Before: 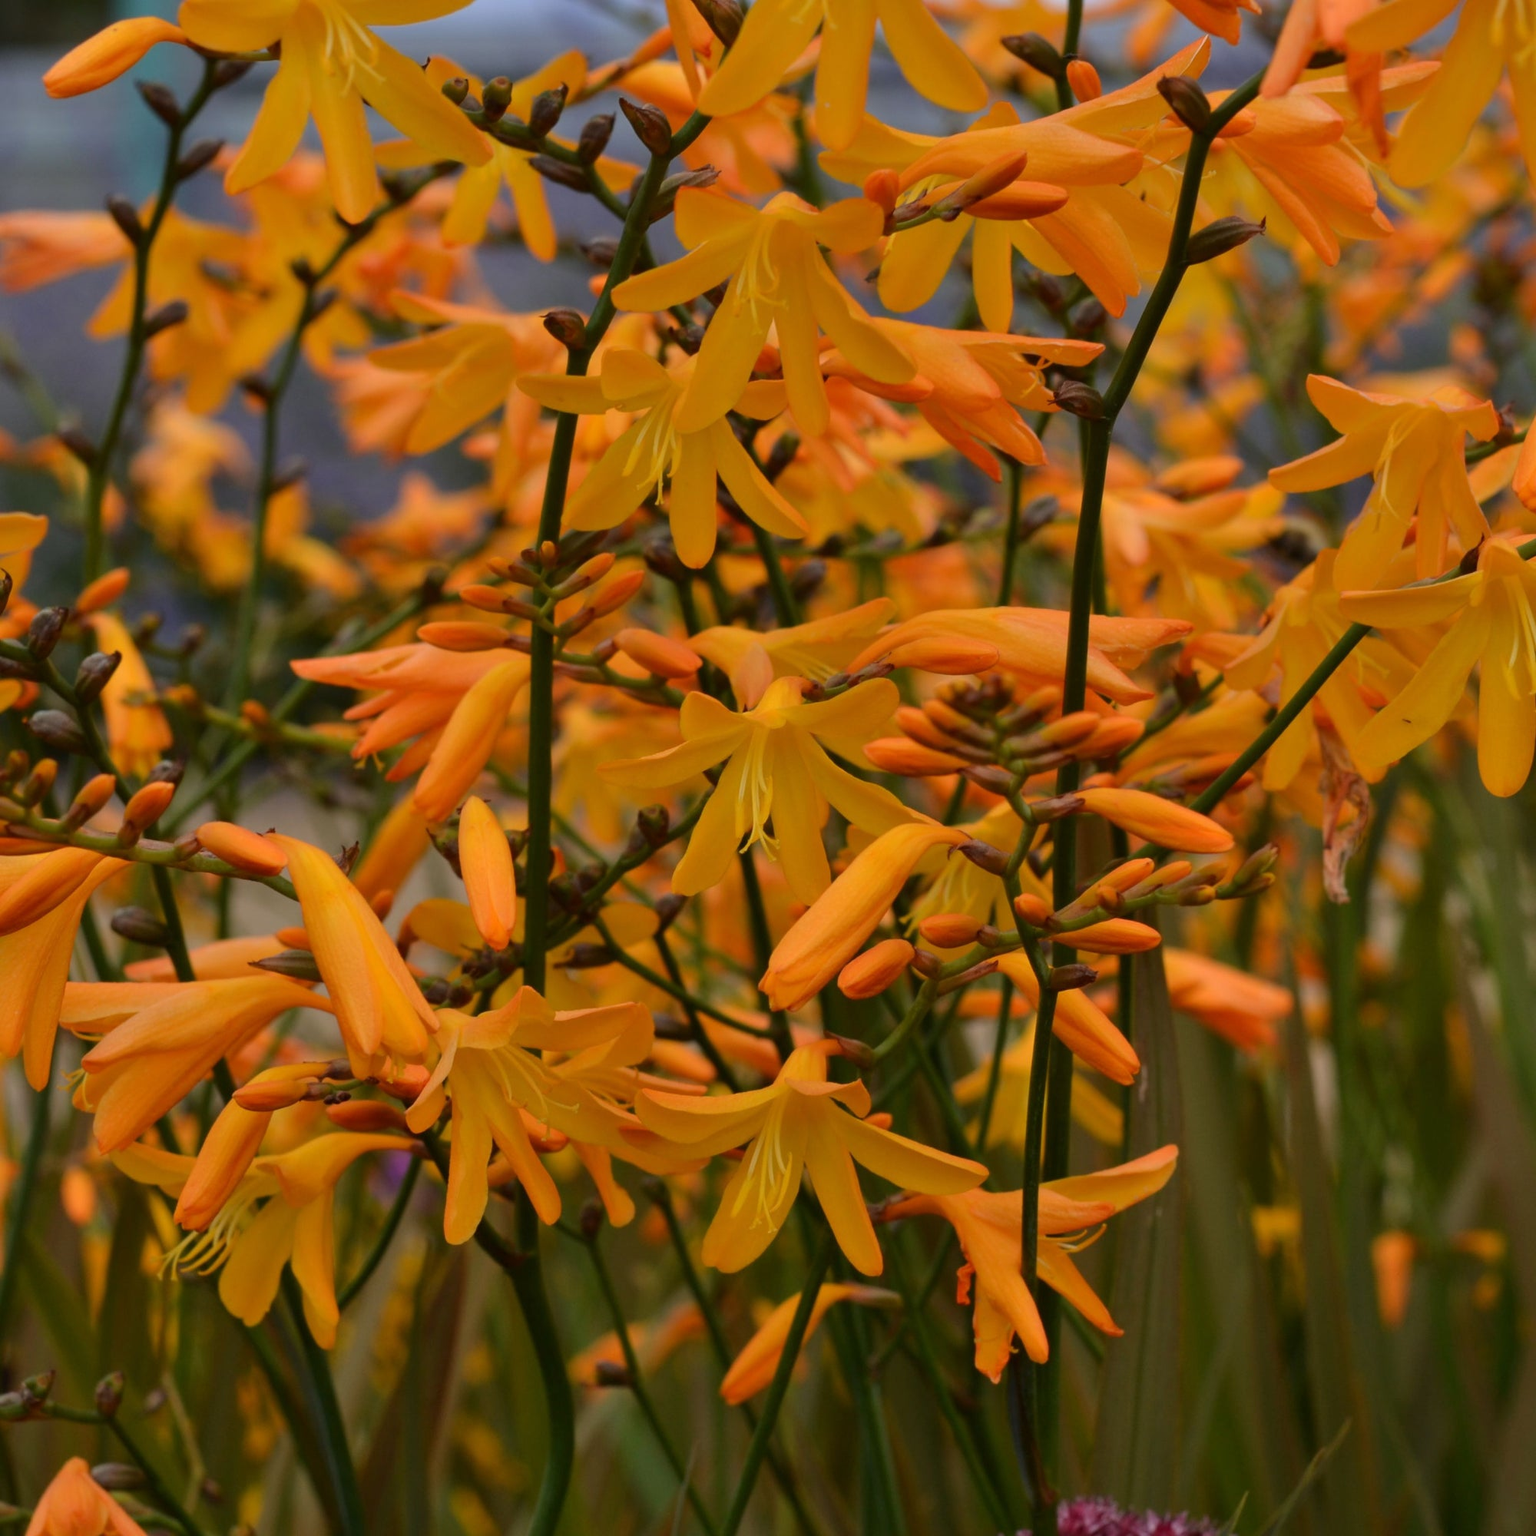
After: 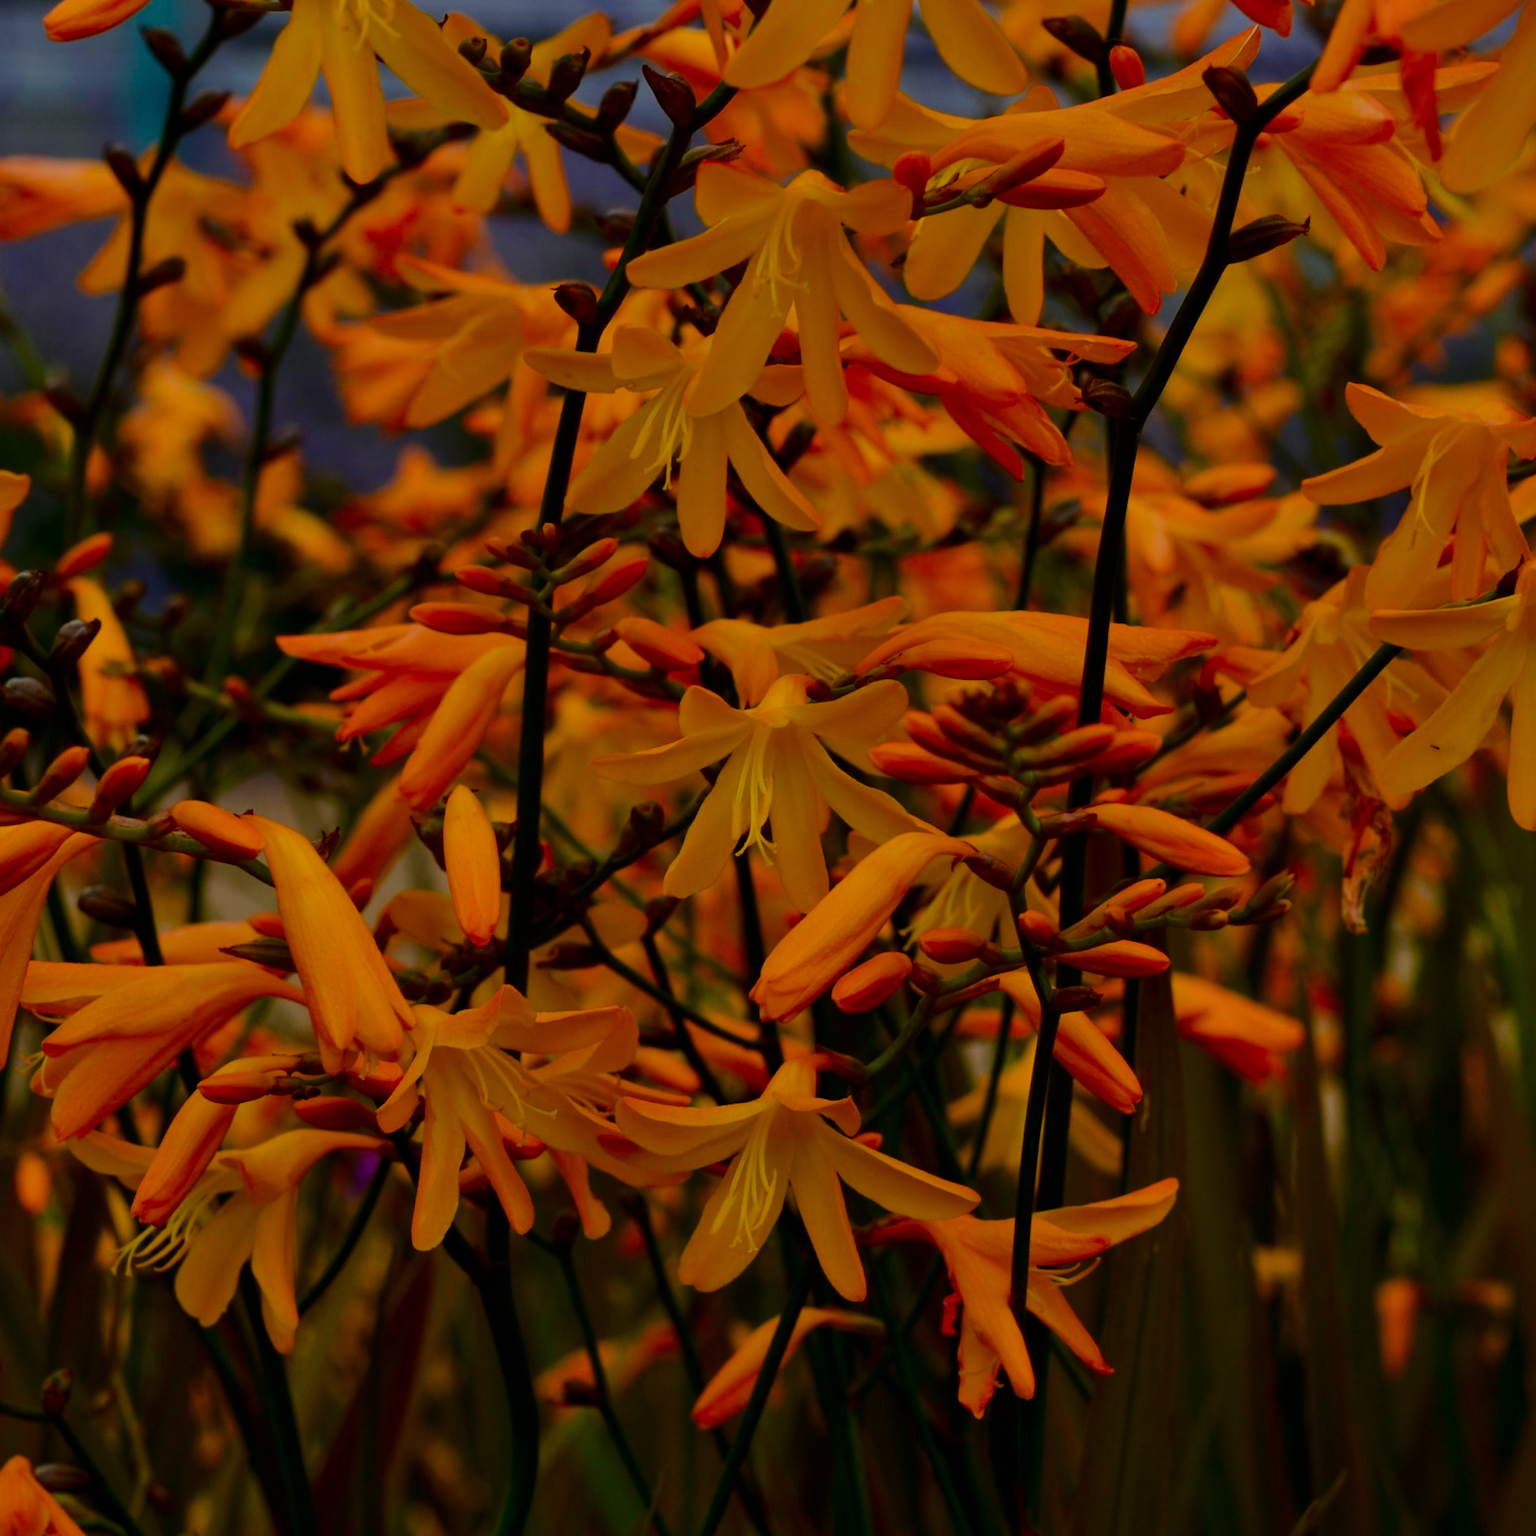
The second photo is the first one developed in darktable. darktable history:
crop and rotate: angle -2.38°
contrast brightness saturation: contrast 0.193, brightness -0.234, saturation 0.106
color balance rgb: linear chroma grading › shadows 10.453%, linear chroma grading › highlights 11.044%, linear chroma grading › global chroma 15.227%, linear chroma grading › mid-tones 14.889%, perceptual saturation grading › global saturation 0.115%, global vibrance 14.503%
tone equalizer: edges refinement/feathering 500, mask exposure compensation -1.57 EV, preserve details no
filmic rgb: black relative exposure -6.99 EV, white relative exposure 5.67 EV, hardness 2.85
